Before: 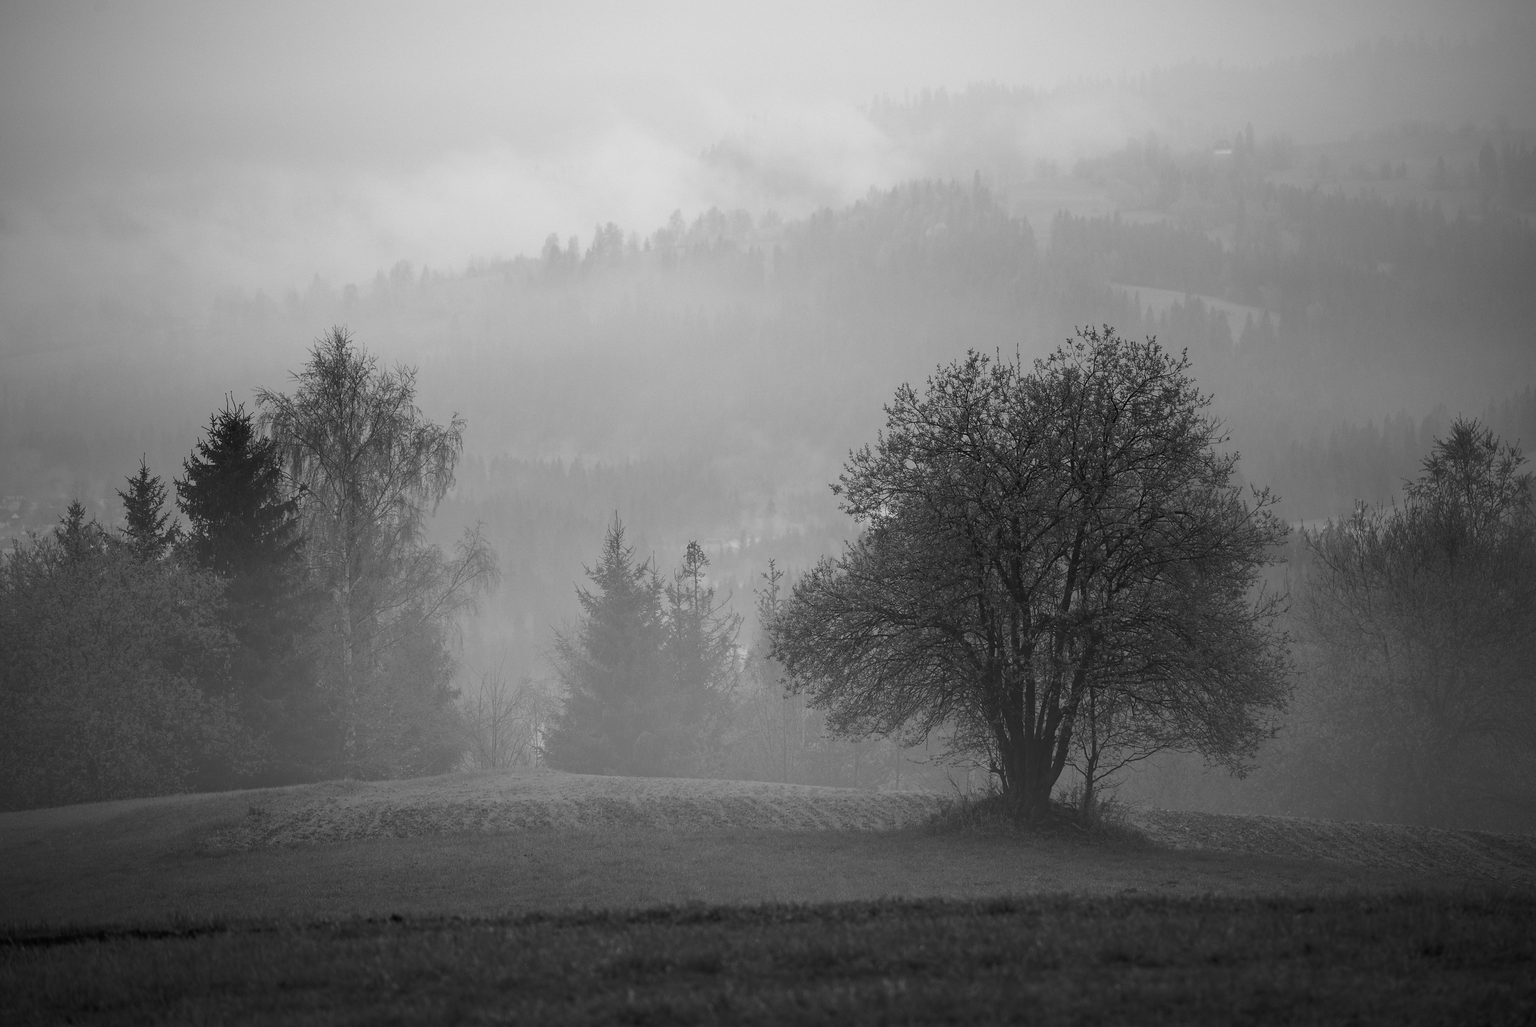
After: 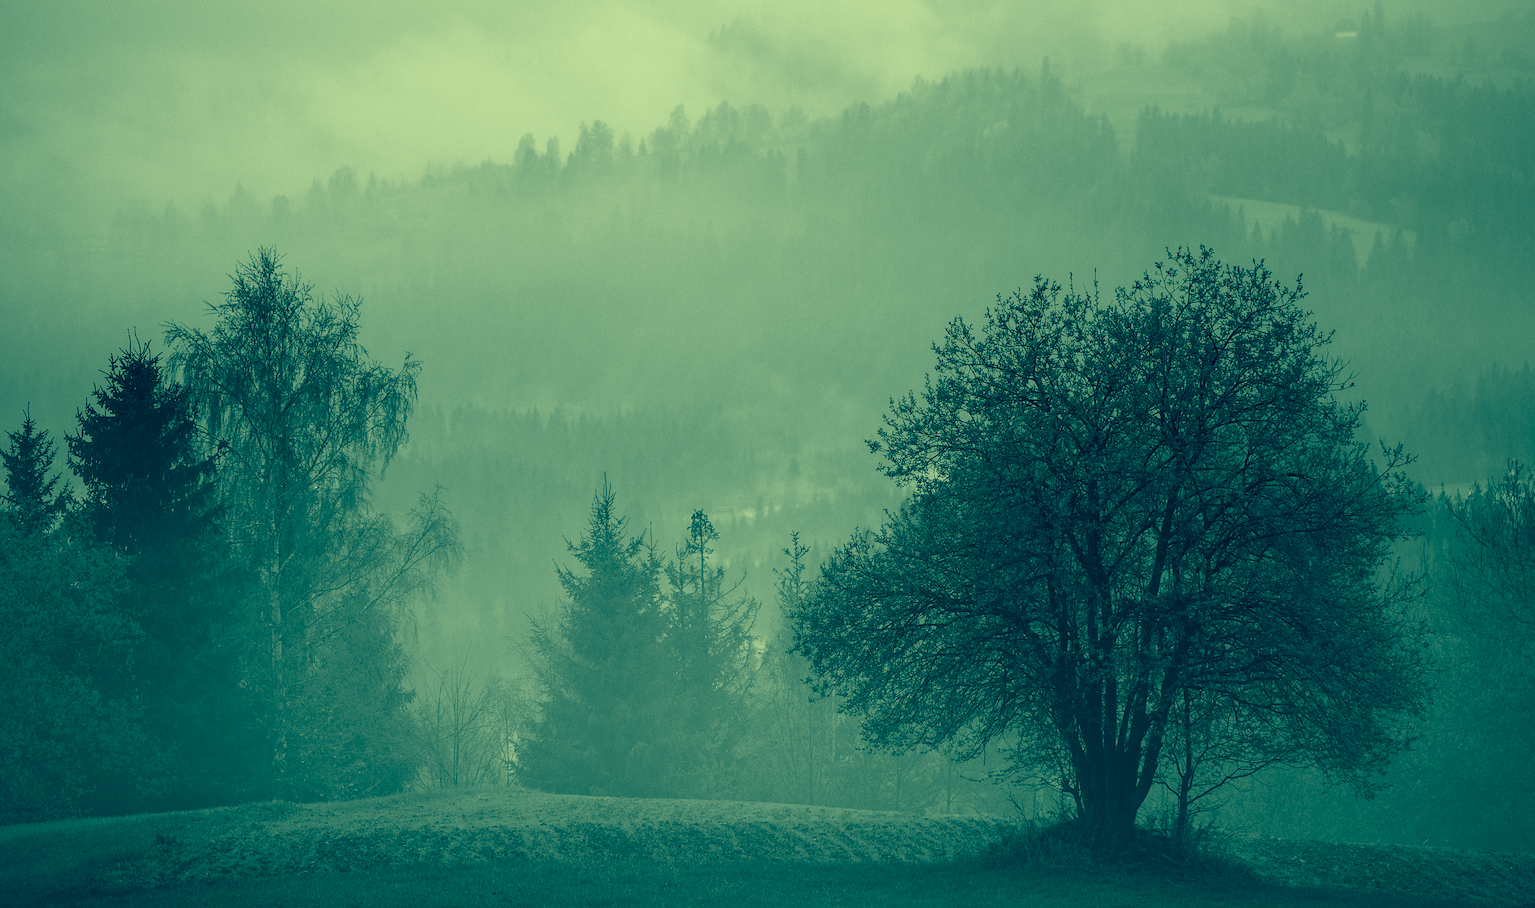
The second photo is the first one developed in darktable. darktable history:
crop: left 7.897%, top 12.086%, right 10.23%, bottom 15.467%
color correction: highlights a* -15.25, highlights b* 39.88, shadows a* -39.79, shadows b* -26.51
color calibration: illuminant same as pipeline (D50), adaptation none (bypass), x 0.332, y 0.335, temperature 5016.6 K
sharpen: amount 0.215
exposure: black level correction 0.002, exposure -0.2 EV, compensate exposure bias true, compensate highlight preservation false
local contrast: detail 130%
color balance rgb: perceptual saturation grading › global saturation 0.099%, perceptual saturation grading › mid-tones 11.576%, global vibrance 40.102%
